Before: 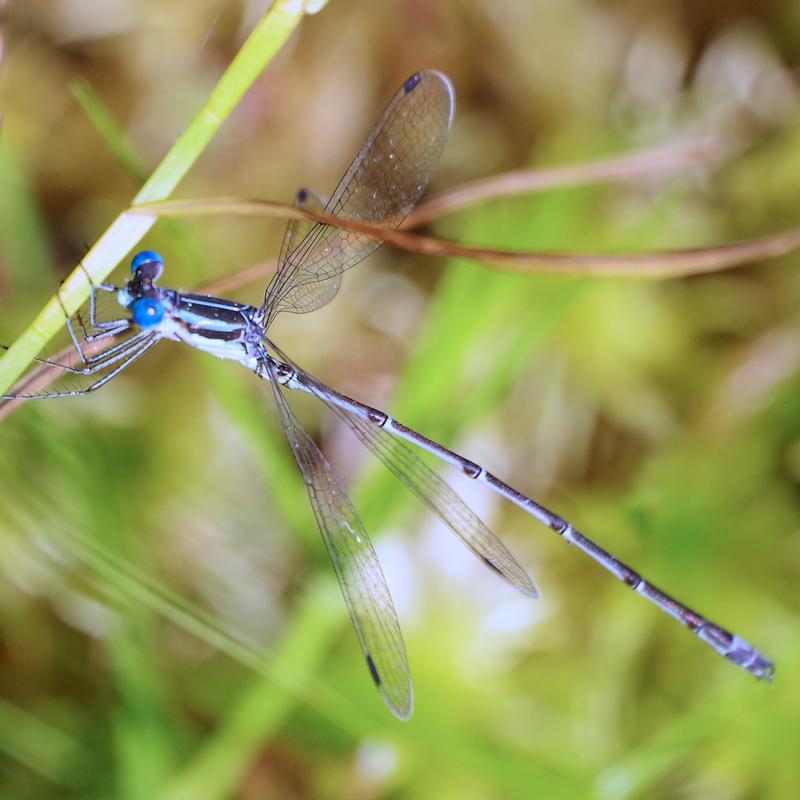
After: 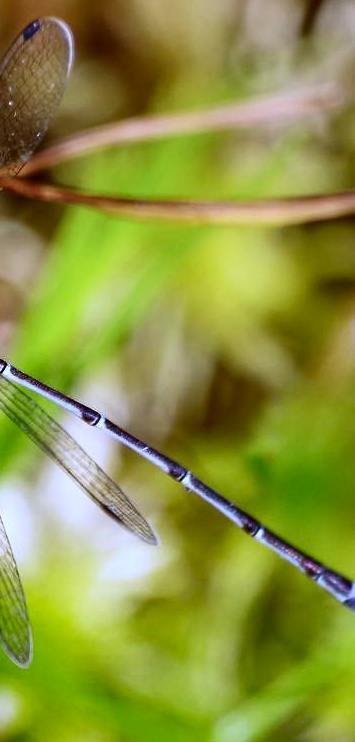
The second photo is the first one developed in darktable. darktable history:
shadows and highlights: radius 108.52, shadows 40.68, highlights -72.88, low approximation 0.01, soften with gaussian
rgb levels: levels [[0.013, 0.434, 0.89], [0, 0.5, 1], [0, 0.5, 1]]
contrast brightness saturation: contrast 0.19, brightness -0.24, saturation 0.11
crop: left 47.628%, top 6.643%, right 7.874%
